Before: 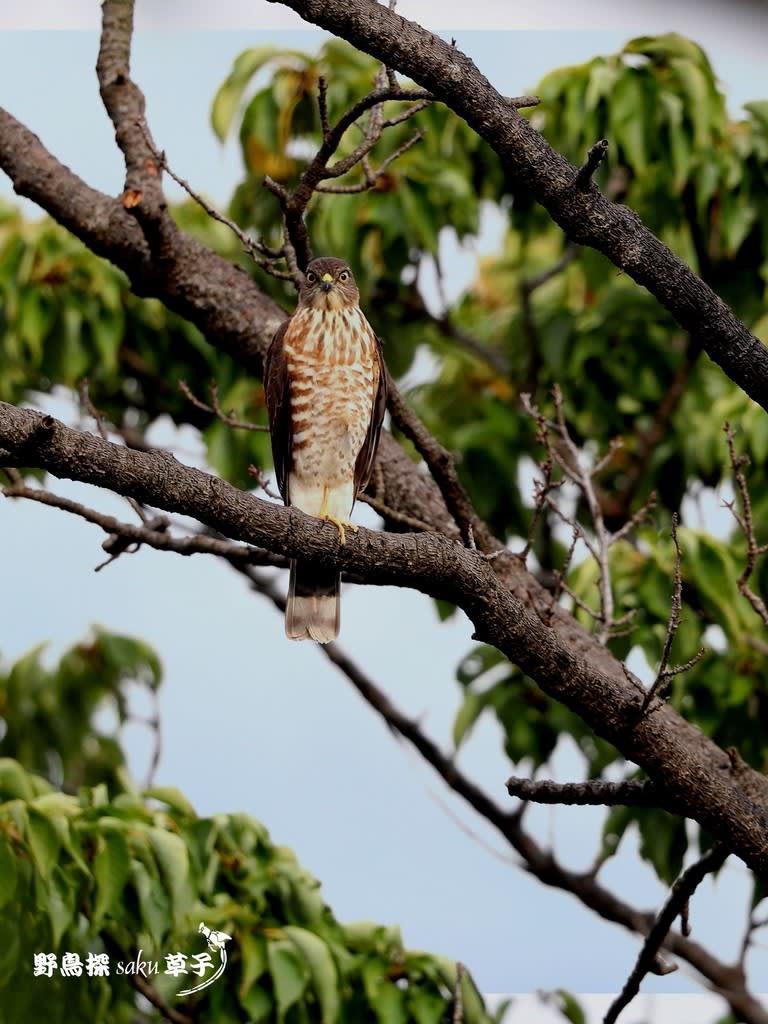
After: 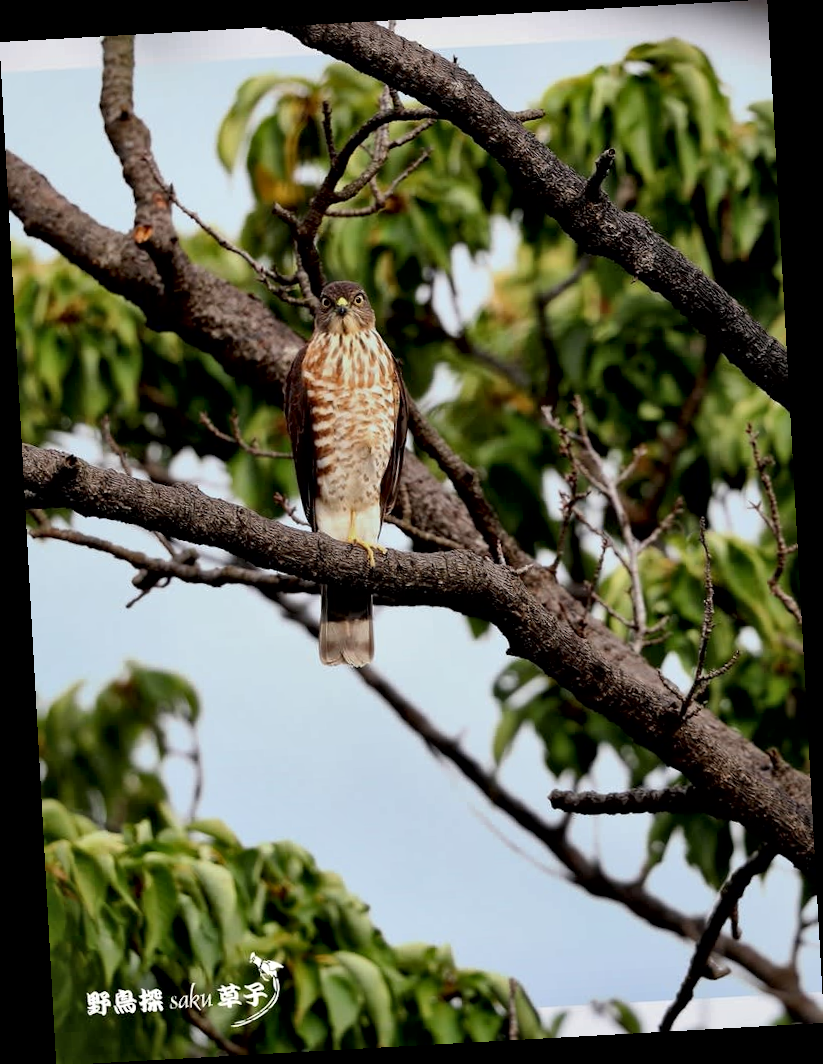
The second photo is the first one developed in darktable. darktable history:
rotate and perspective: rotation -3.18°, automatic cropping off
local contrast: mode bilateral grid, contrast 25, coarseness 60, detail 151%, midtone range 0.2
